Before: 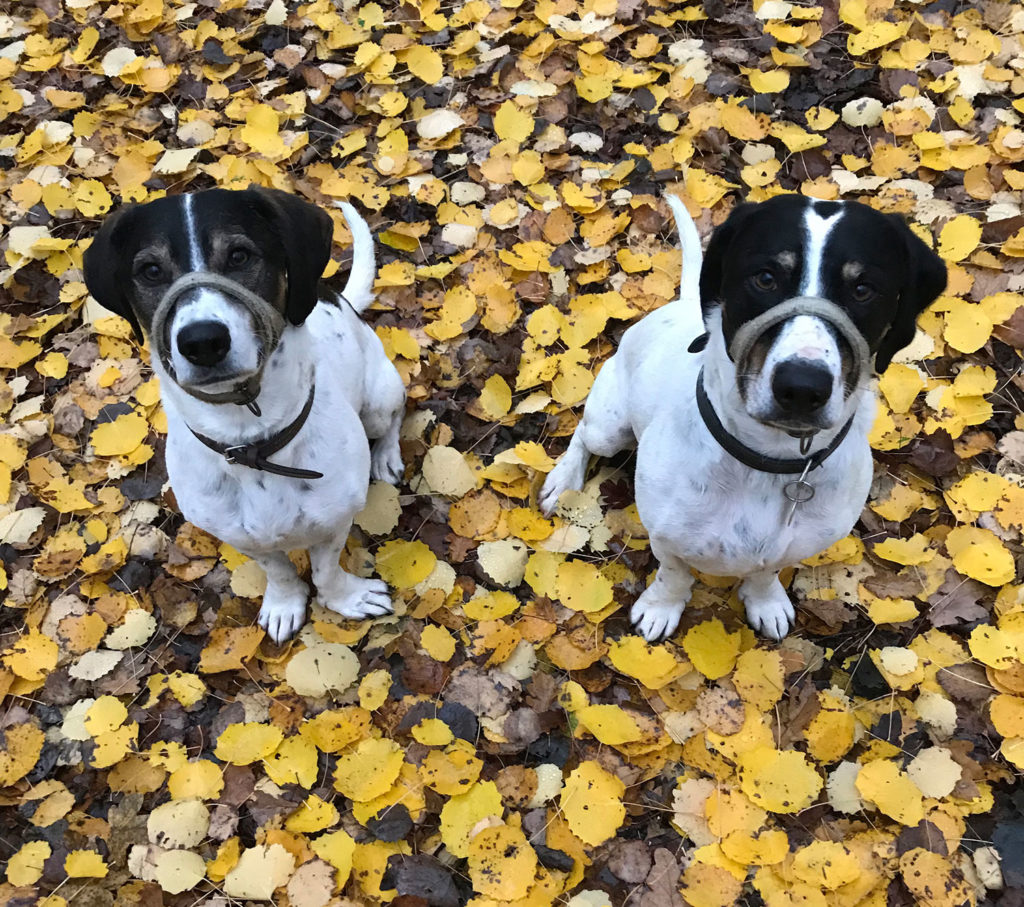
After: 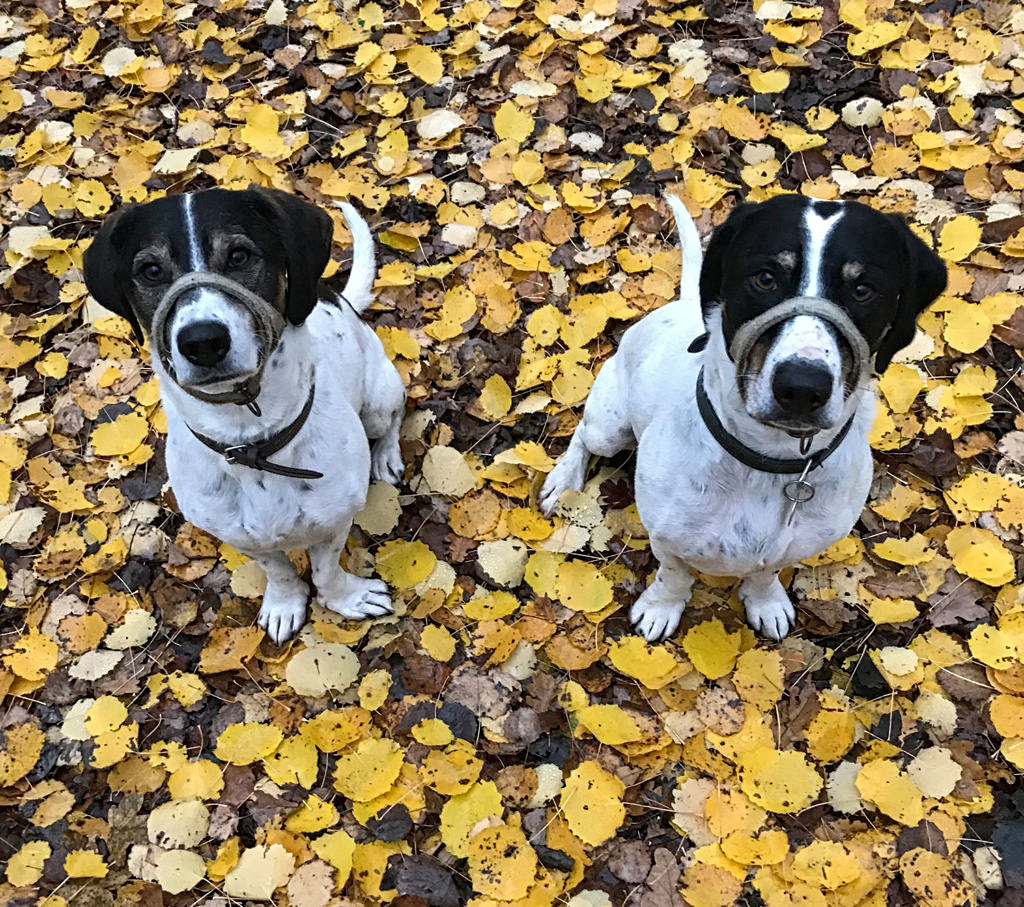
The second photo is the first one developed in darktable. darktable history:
color zones: curves: ch0 [(0, 0.5) (0.143, 0.5) (0.286, 0.5) (0.429, 0.5) (0.571, 0.5) (0.714, 0.476) (0.857, 0.5) (1, 0.5)]; ch2 [(0, 0.5) (0.143, 0.5) (0.286, 0.5) (0.429, 0.5) (0.571, 0.5) (0.714, 0.487) (0.857, 0.5) (1, 0.5)]
contrast equalizer: octaves 7, y [[0.5, 0.5, 0.5, 0.539, 0.64, 0.611], [0.5 ×6], [0.5 ×6], [0 ×6], [0 ×6]]
